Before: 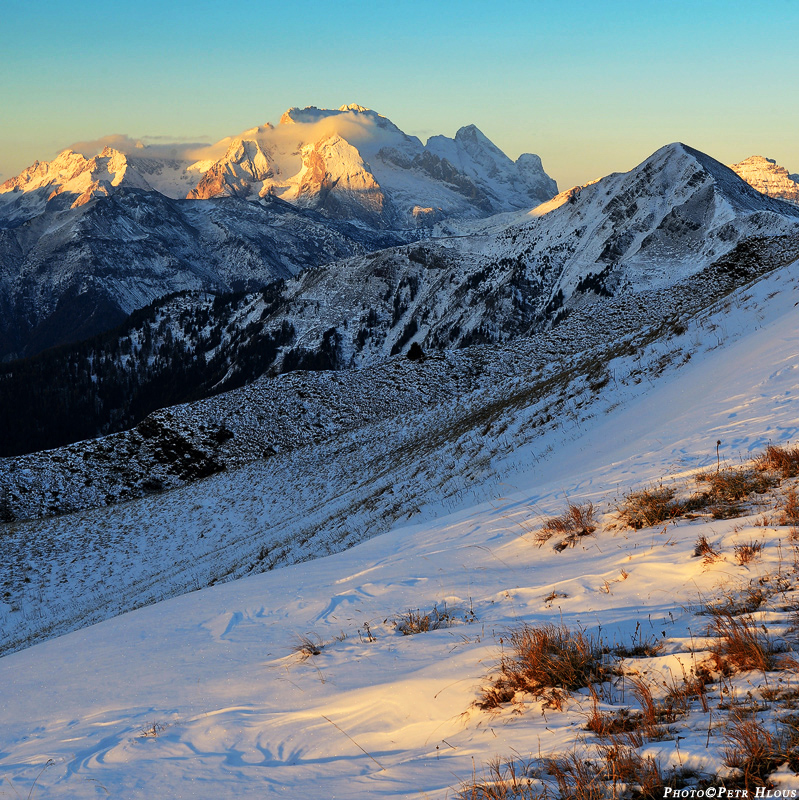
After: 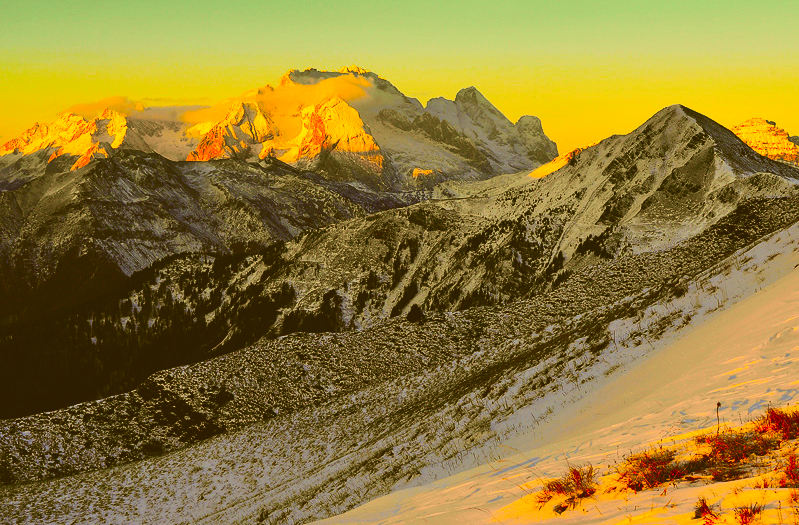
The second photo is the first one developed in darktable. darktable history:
crop and rotate: top 4.848%, bottom 29.503%
tone curve: curves: ch0 [(0, 0.11) (0.181, 0.223) (0.405, 0.46) (0.456, 0.528) (0.634, 0.728) (0.877, 0.89) (0.984, 0.935)]; ch1 [(0, 0.052) (0.443, 0.43) (0.492, 0.485) (0.566, 0.579) (0.595, 0.625) (0.608, 0.654) (0.65, 0.708) (1, 0.961)]; ch2 [(0, 0) (0.33, 0.301) (0.421, 0.443) (0.447, 0.489) (0.495, 0.492) (0.537, 0.57) (0.586, 0.591) (0.663, 0.686) (1, 1)], color space Lab, independent channels, preserve colors none
color correction: highlights a* 10.44, highlights b* 30.04, shadows a* 2.73, shadows b* 17.51, saturation 1.72
contrast brightness saturation: saturation -0.17
shadows and highlights: shadows 12, white point adjustment 1.2, soften with gaussian
